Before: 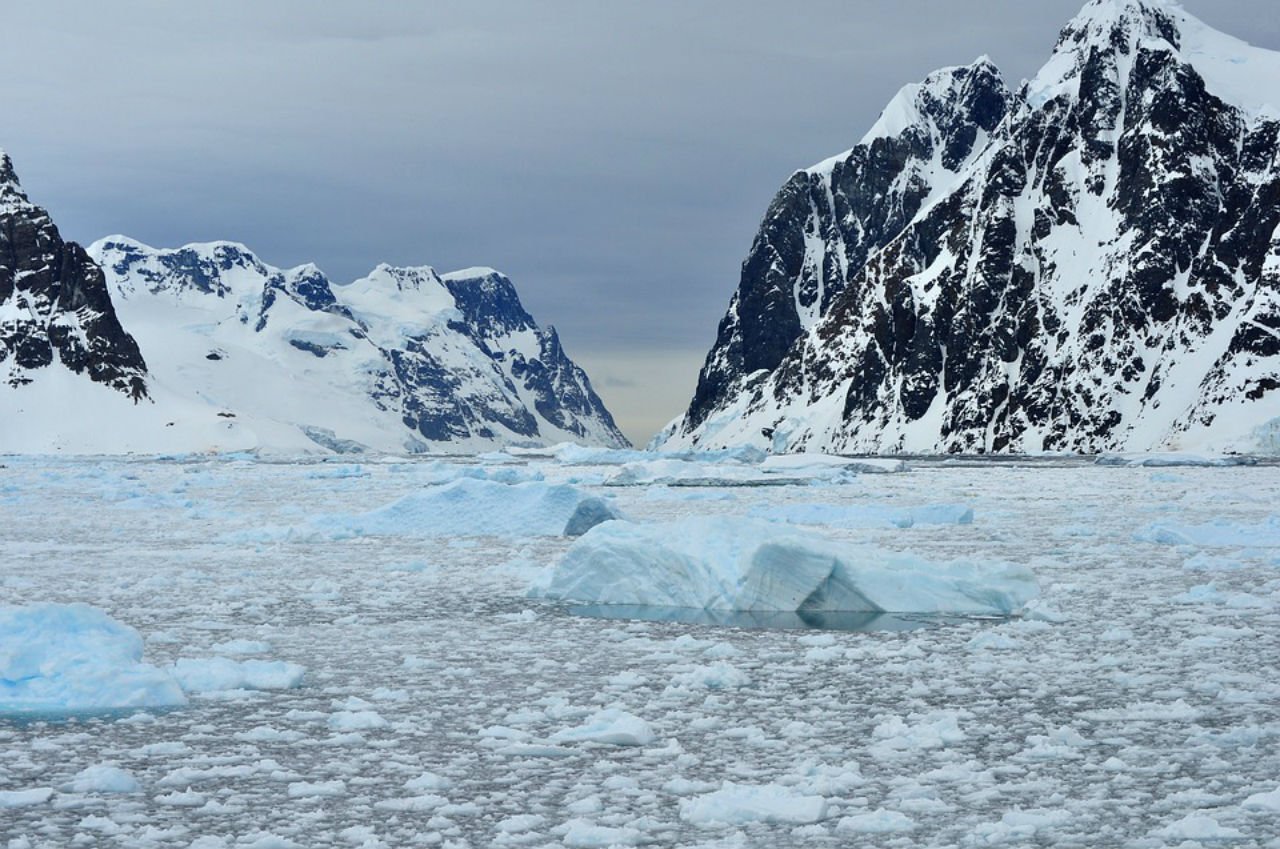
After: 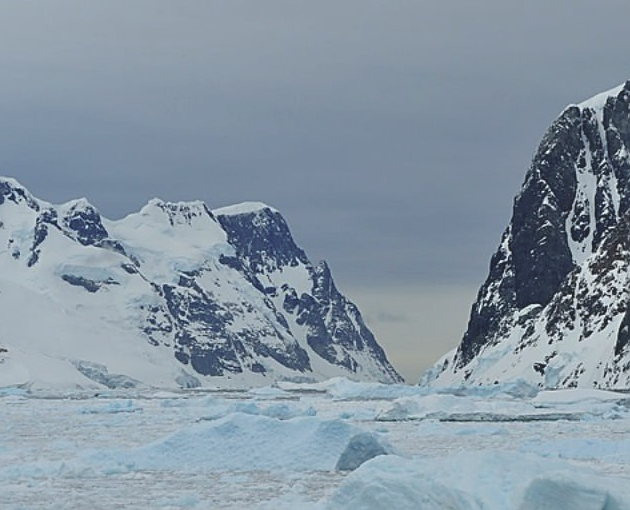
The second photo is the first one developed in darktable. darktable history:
crop: left 17.835%, top 7.675%, right 32.881%, bottom 32.213%
contrast brightness saturation: contrast -0.26, saturation -0.43
sharpen: on, module defaults
color balance rgb: perceptual saturation grading › global saturation 25%, global vibrance 20%
